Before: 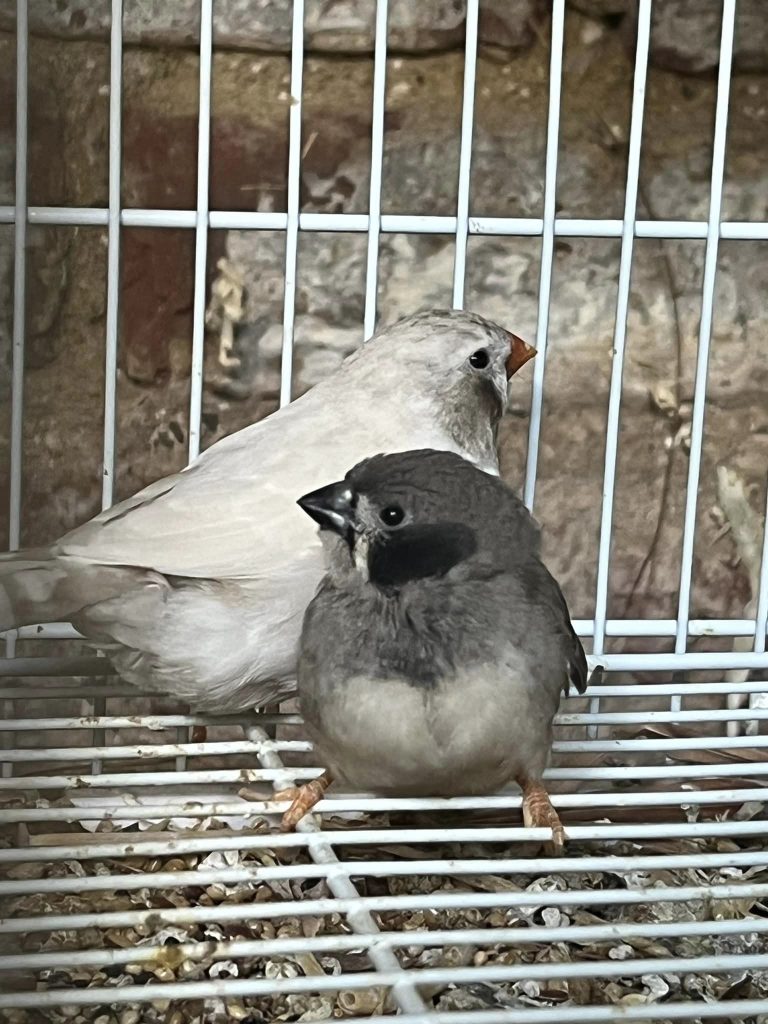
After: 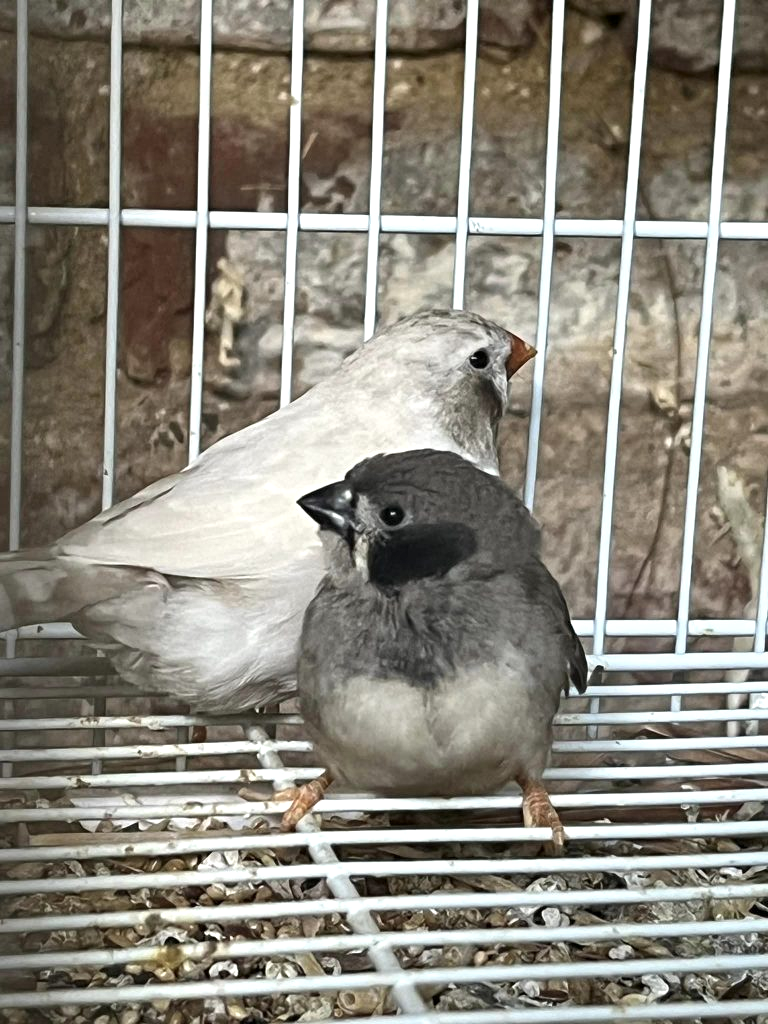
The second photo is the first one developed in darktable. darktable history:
exposure: exposure 0.178 EV, compensate exposure bias true, compensate highlight preservation false
local contrast: highlights 100%, shadows 100%, detail 120%, midtone range 0.2
